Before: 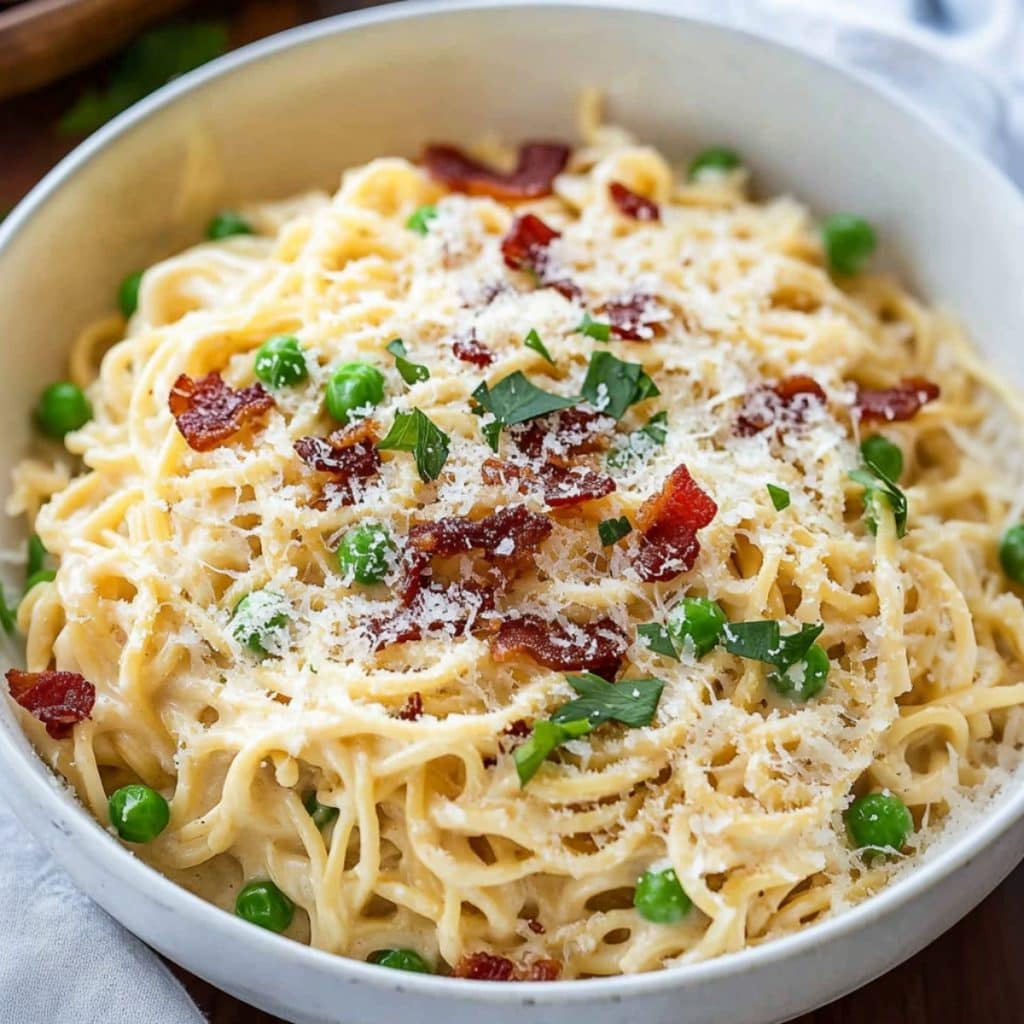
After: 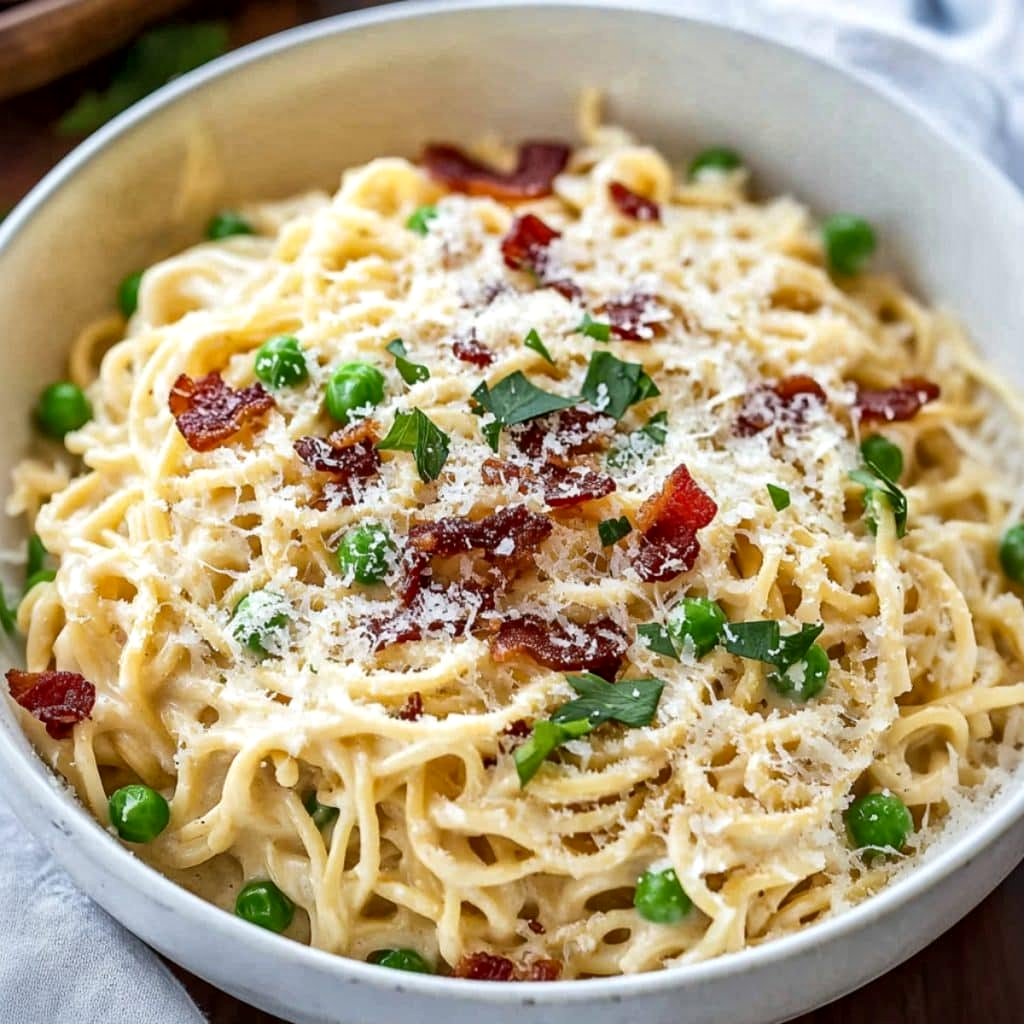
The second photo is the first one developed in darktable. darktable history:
local contrast: mode bilateral grid, contrast 20, coarseness 20, detail 150%, midtone range 0.2
